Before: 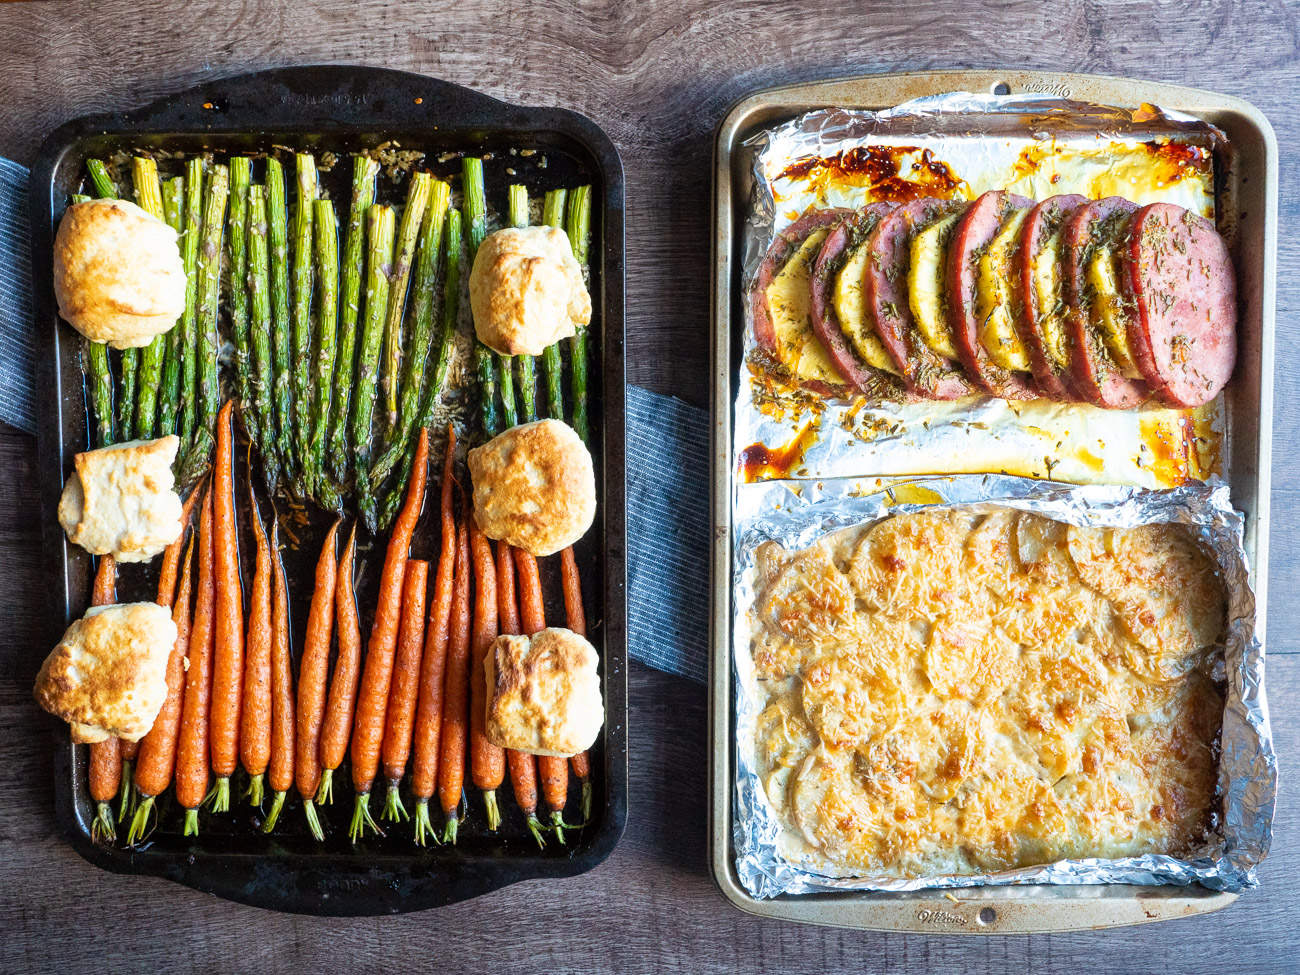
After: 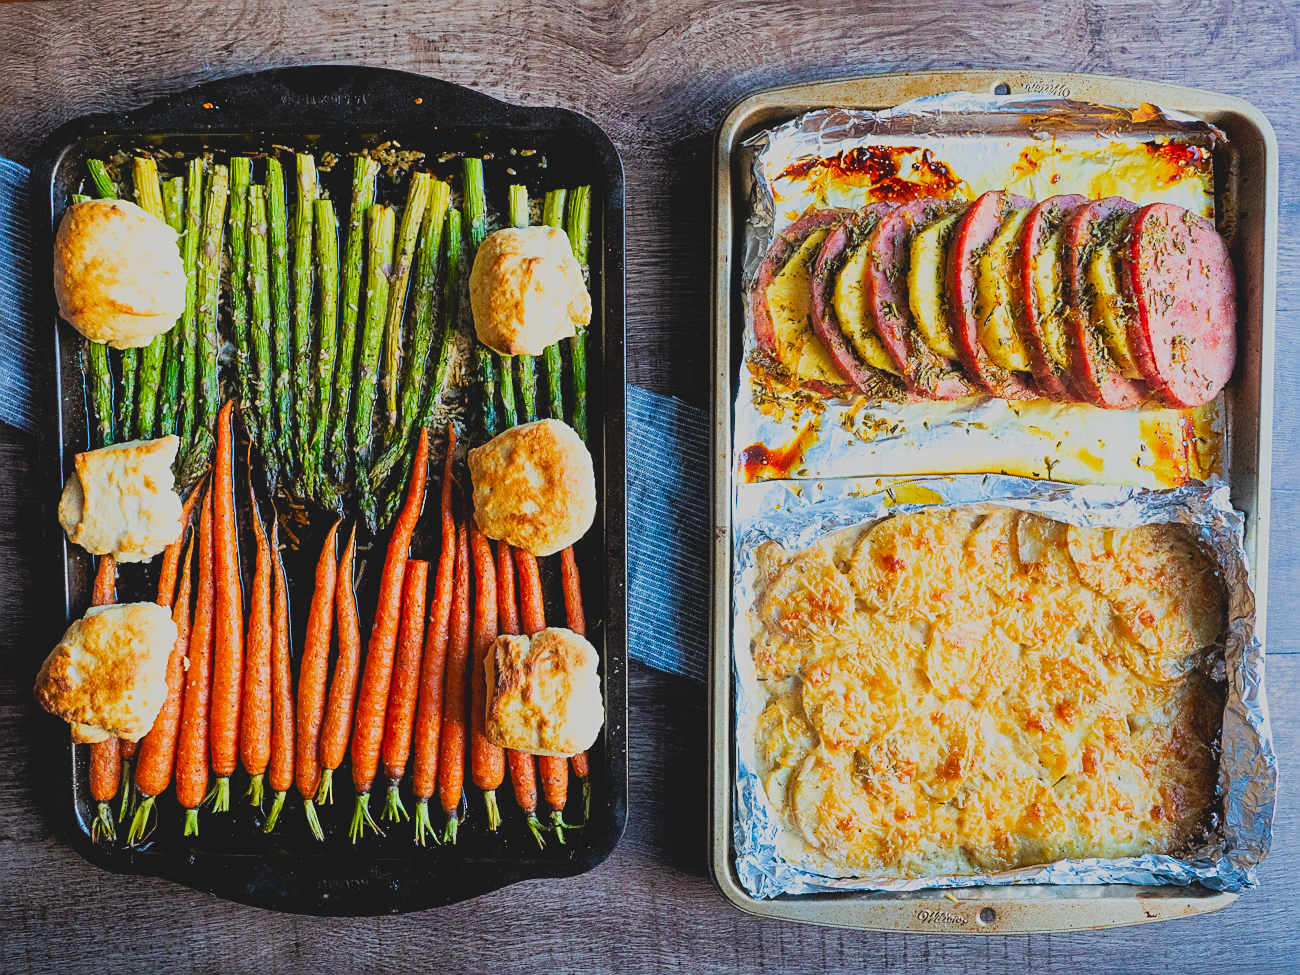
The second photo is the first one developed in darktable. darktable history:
sharpen: on, module defaults
contrast brightness saturation: contrast -0.19, saturation 0.19
filmic rgb: black relative exposure -7.75 EV, white relative exposure 4.4 EV, threshold 3 EV, hardness 3.76, latitude 50%, contrast 1.1, color science v5 (2021), contrast in shadows safe, contrast in highlights safe, enable highlight reconstruction true
rgb levels: preserve colors max RGB
tone curve: curves: ch0 [(0, 0) (0.003, 0.003) (0.011, 0.011) (0.025, 0.024) (0.044, 0.043) (0.069, 0.067) (0.1, 0.096) (0.136, 0.131) (0.177, 0.171) (0.224, 0.217) (0.277, 0.268) (0.335, 0.324) (0.399, 0.386) (0.468, 0.453) (0.543, 0.547) (0.623, 0.626) (0.709, 0.712) (0.801, 0.802) (0.898, 0.898) (1, 1)], preserve colors none
